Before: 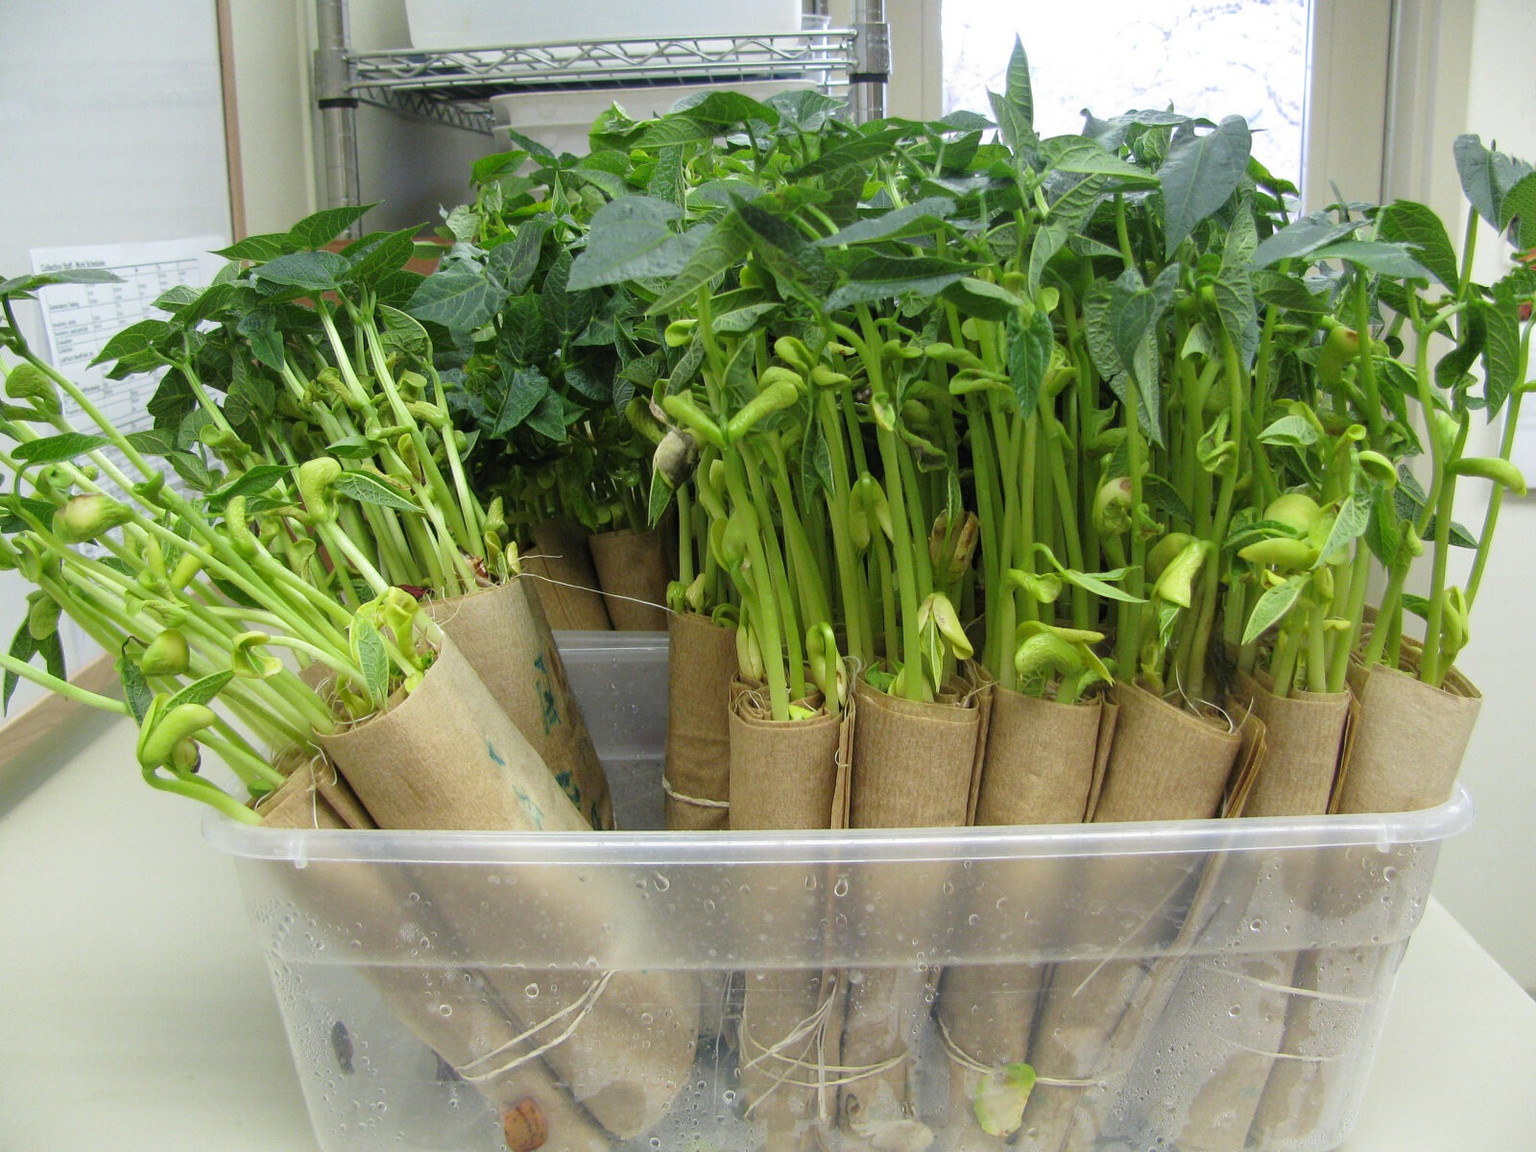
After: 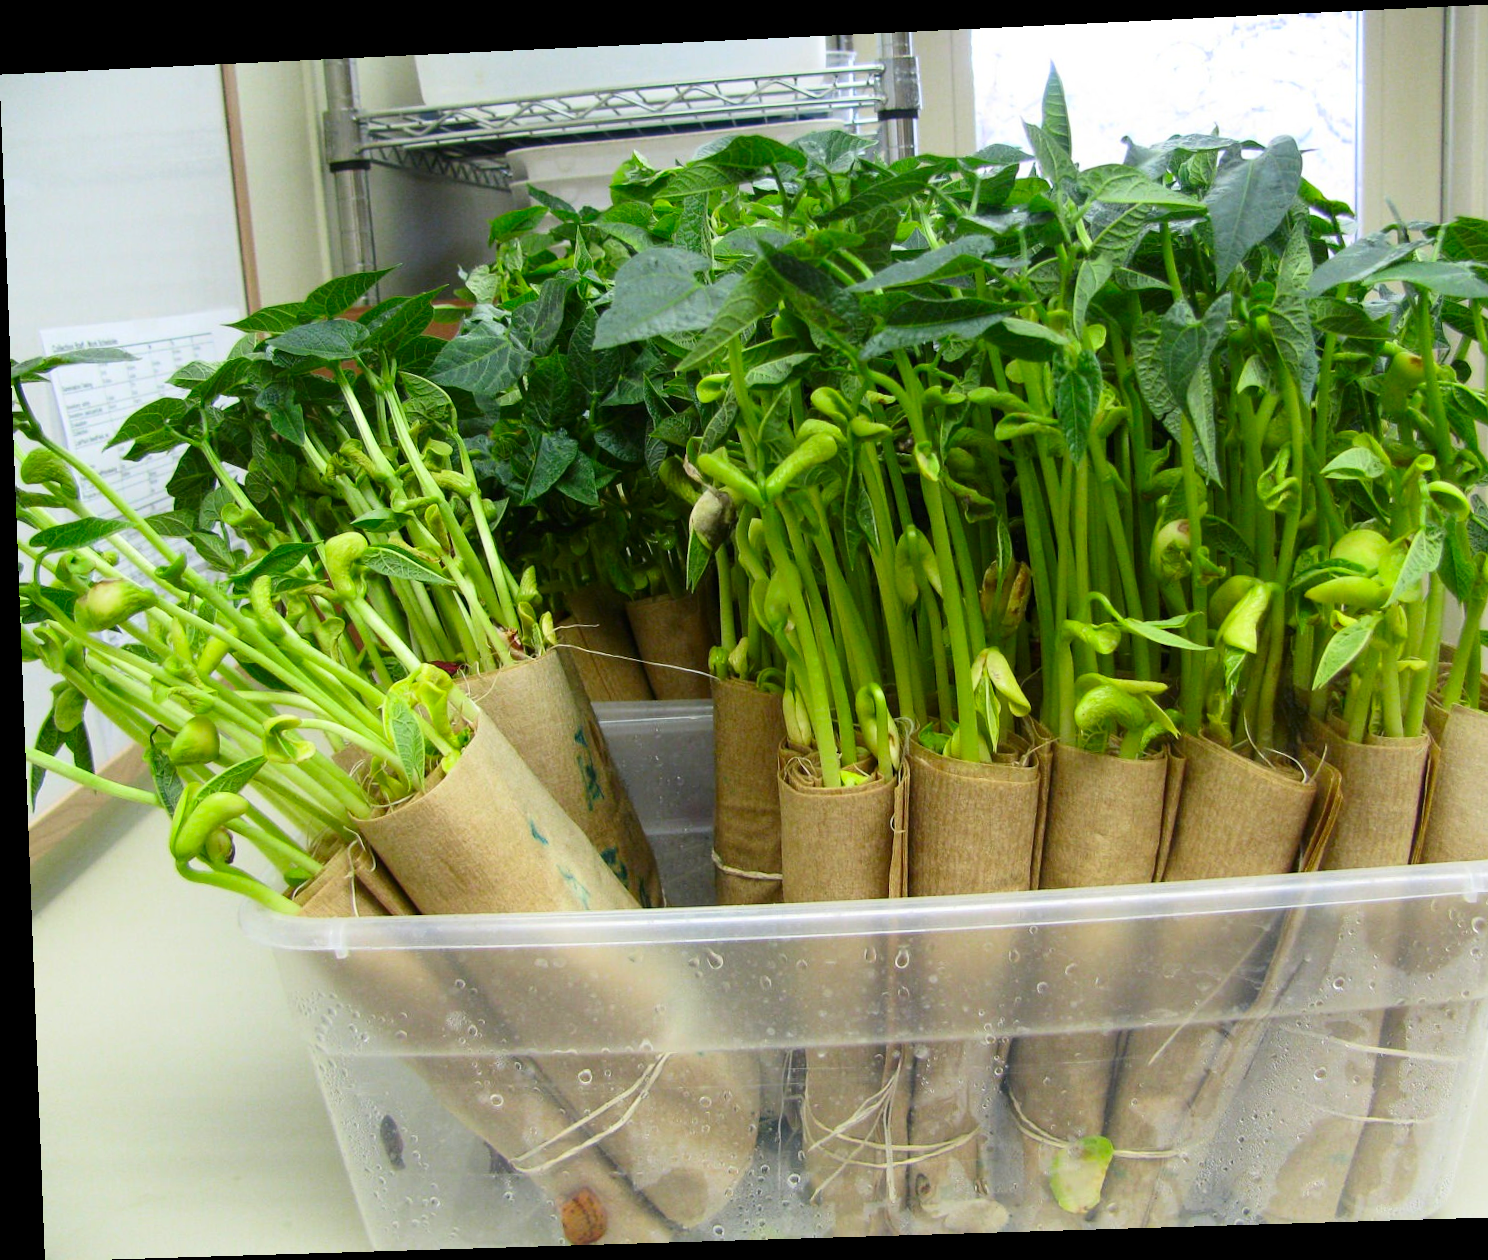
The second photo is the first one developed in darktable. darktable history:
white balance: red 1, blue 1
contrast brightness saturation: contrast 0.18, saturation 0.3
rotate and perspective: rotation -2.22°, lens shift (horizontal) -0.022, automatic cropping off
crop: right 9.509%, bottom 0.031%
